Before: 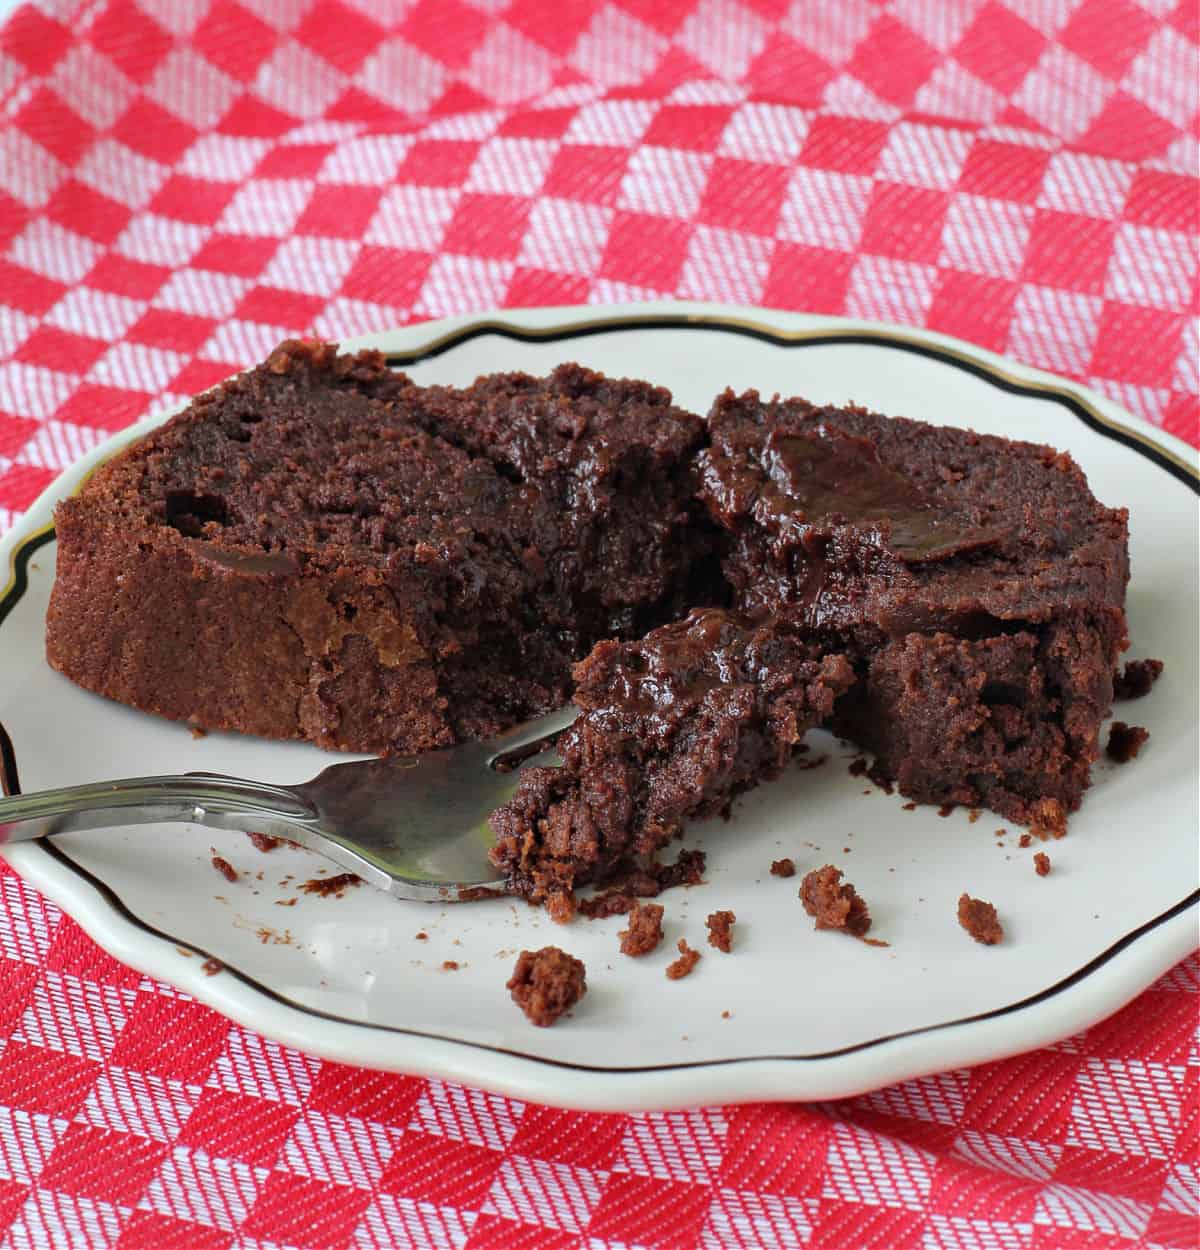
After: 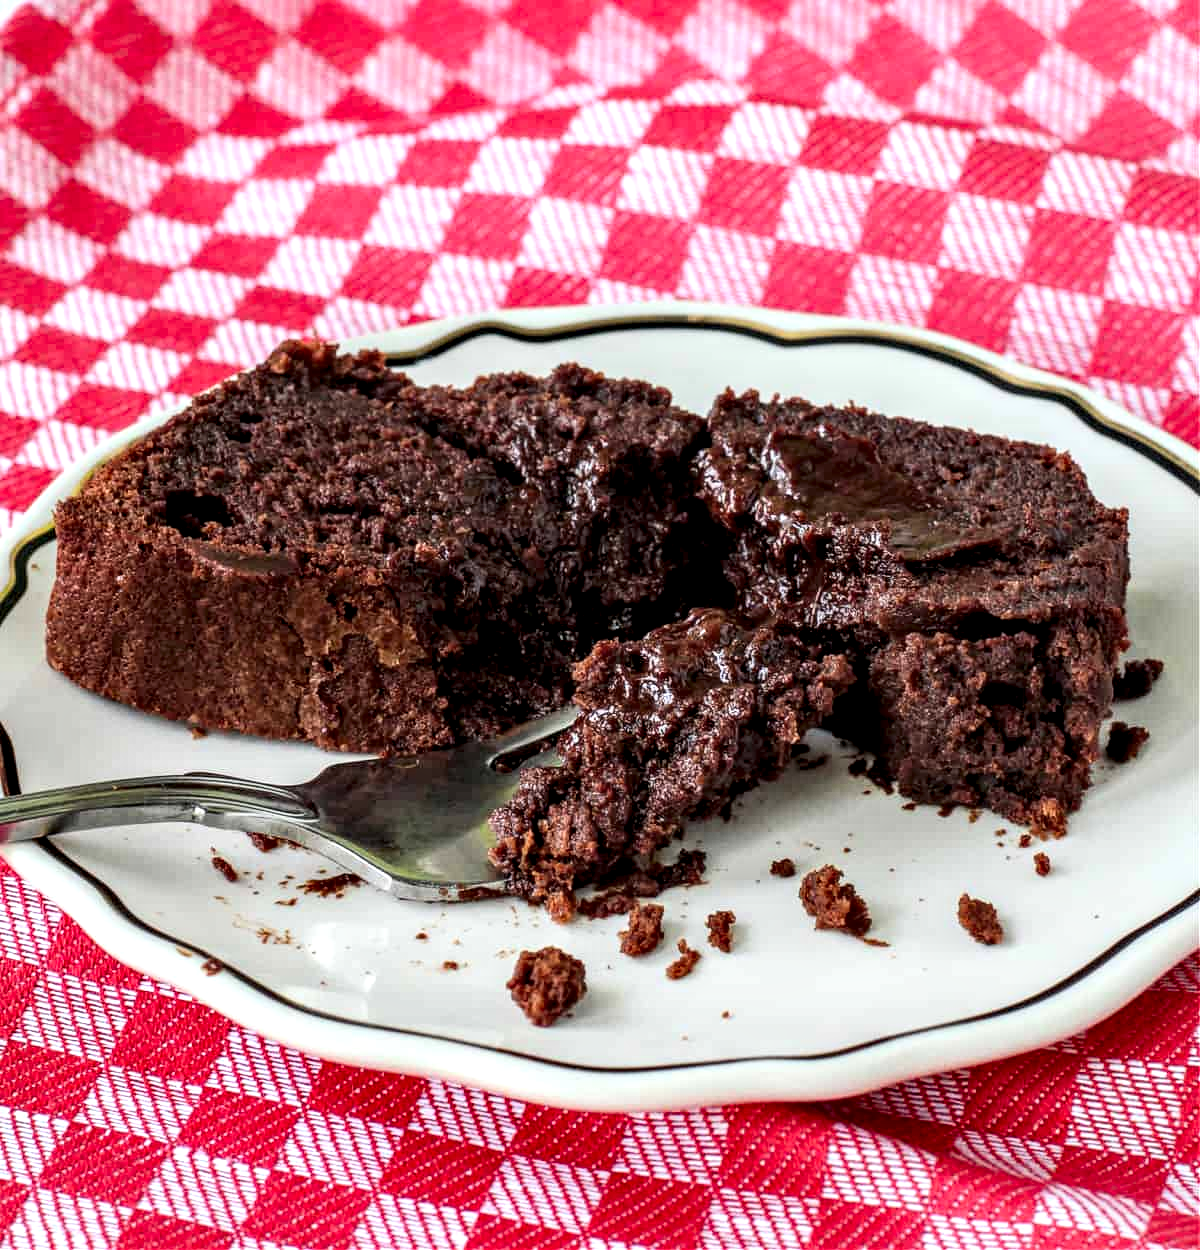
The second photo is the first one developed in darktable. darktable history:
local contrast: highlights 19%, detail 186%
contrast brightness saturation: contrast 0.2, brightness 0.15, saturation 0.14
